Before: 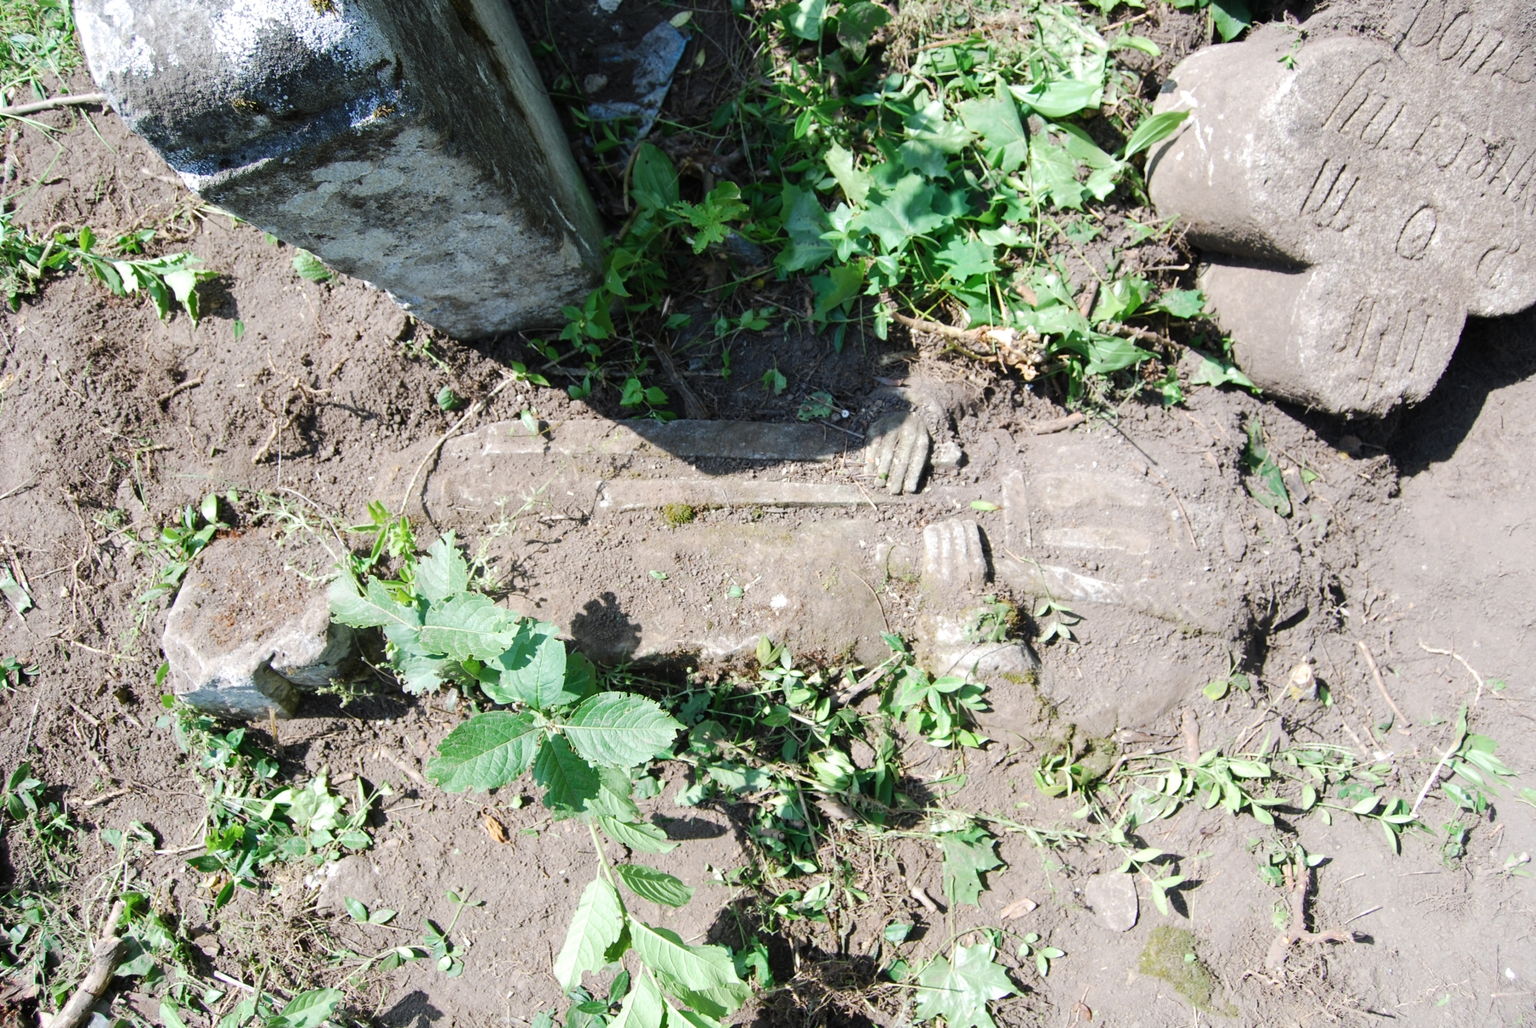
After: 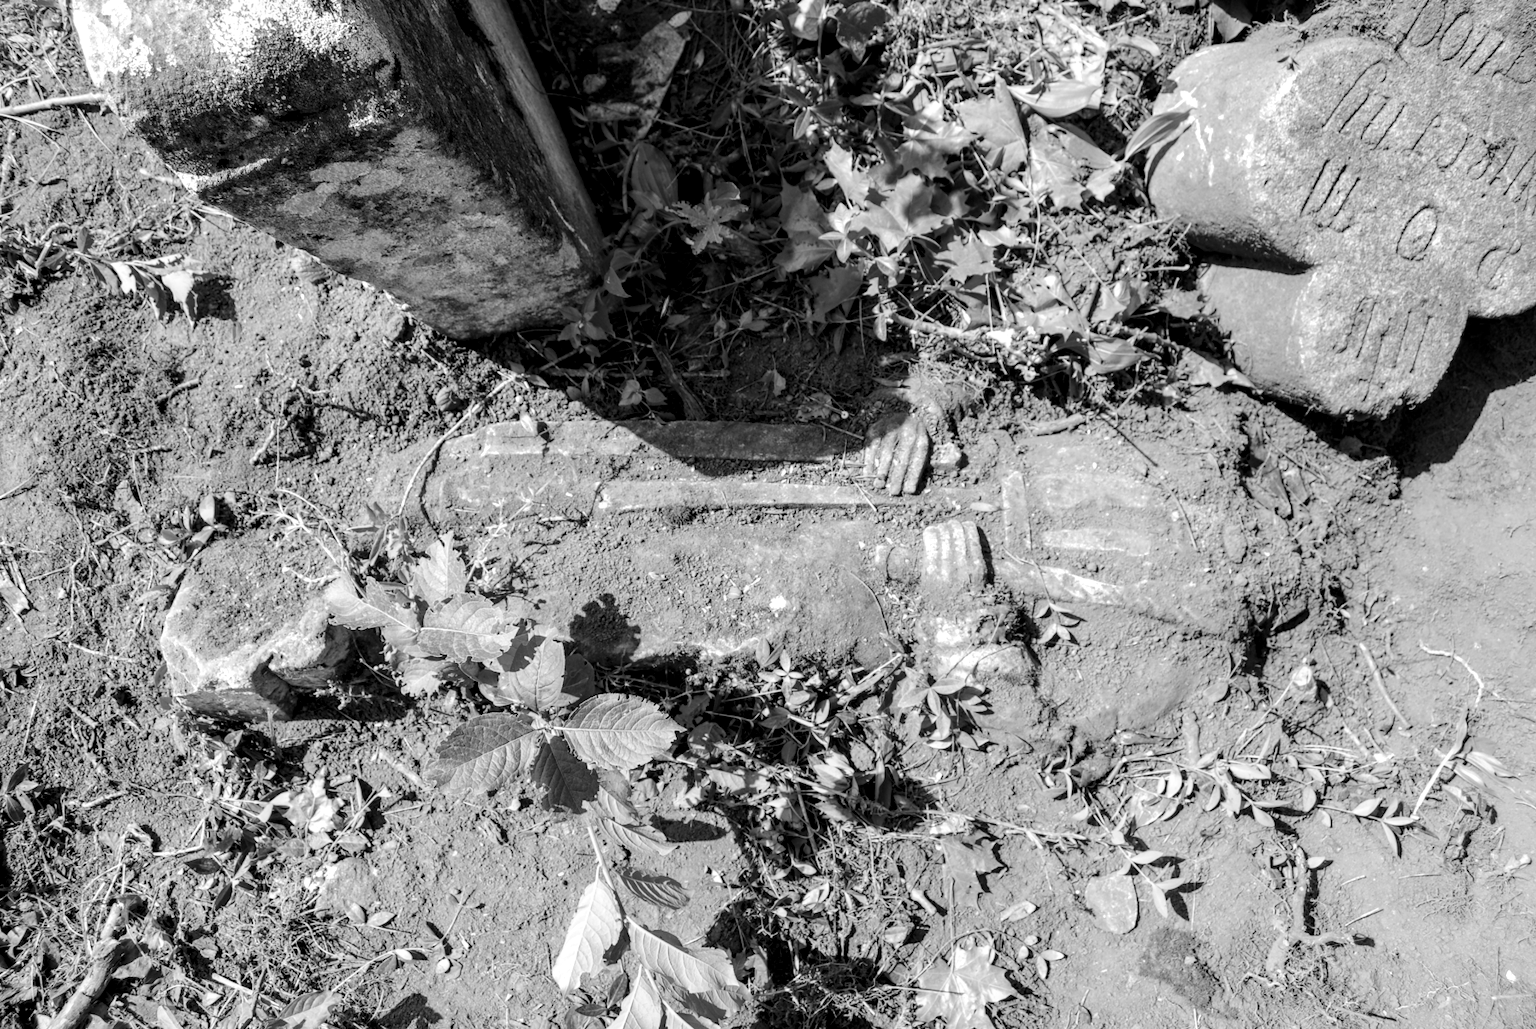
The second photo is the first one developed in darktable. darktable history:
local contrast: detail 150%
crop: left 0.181%
color calibration: output gray [0.253, 0.26, 0.487, 0], x 0.331, y 0.346, temperature 5613.34 K
